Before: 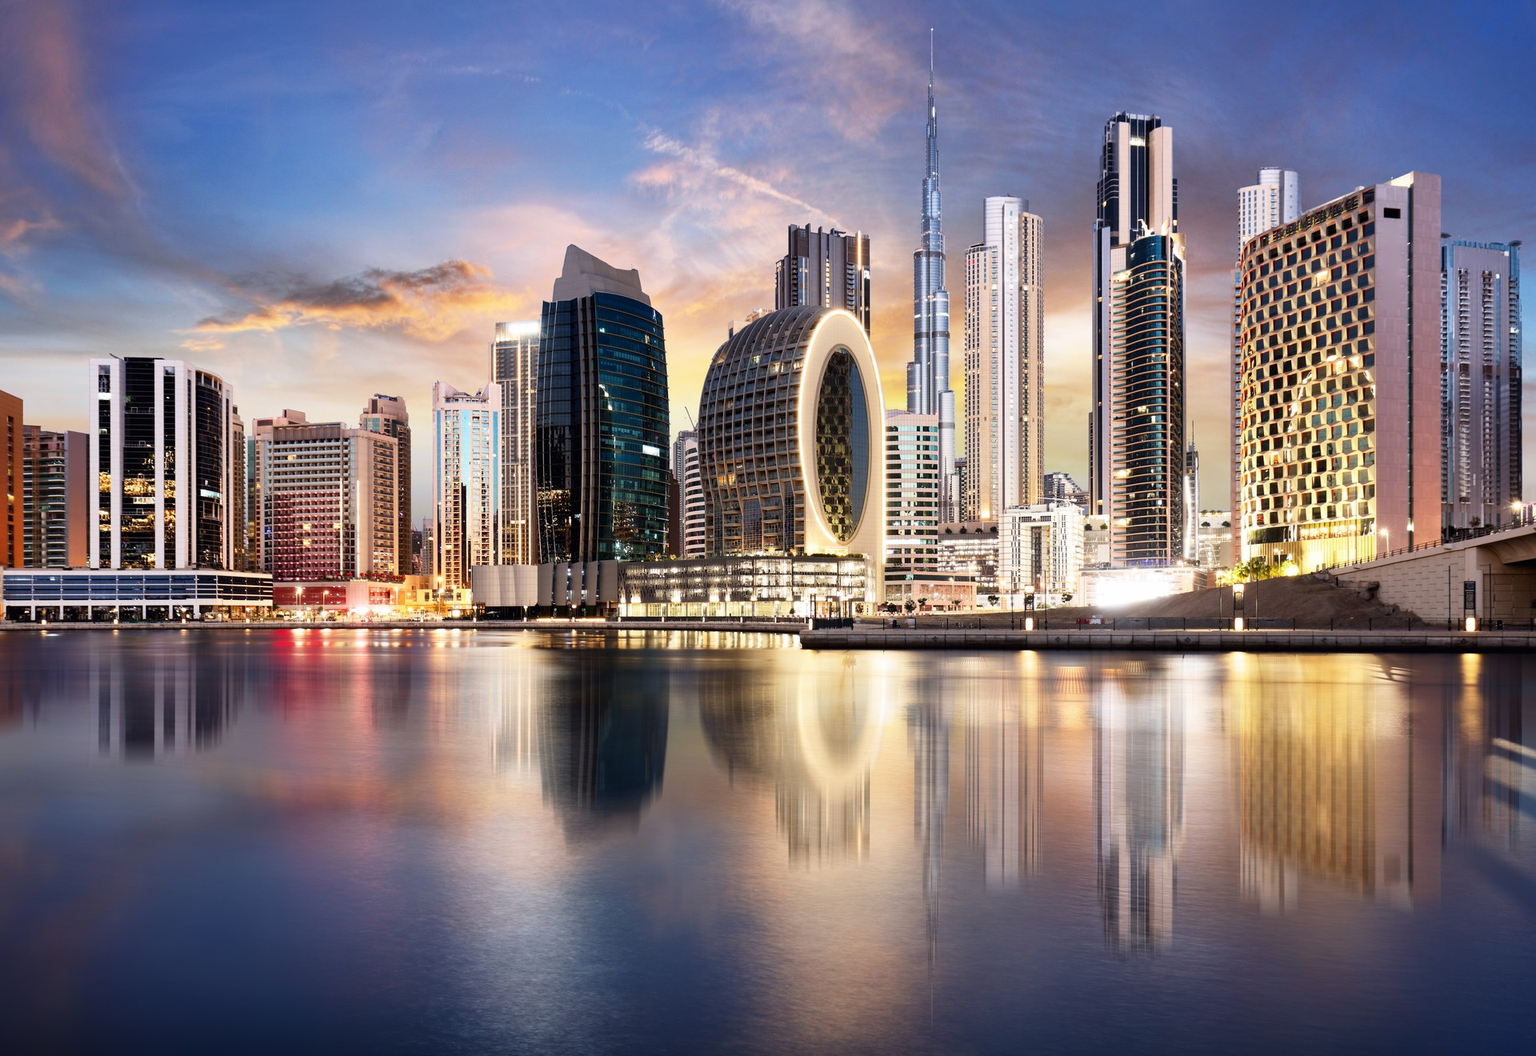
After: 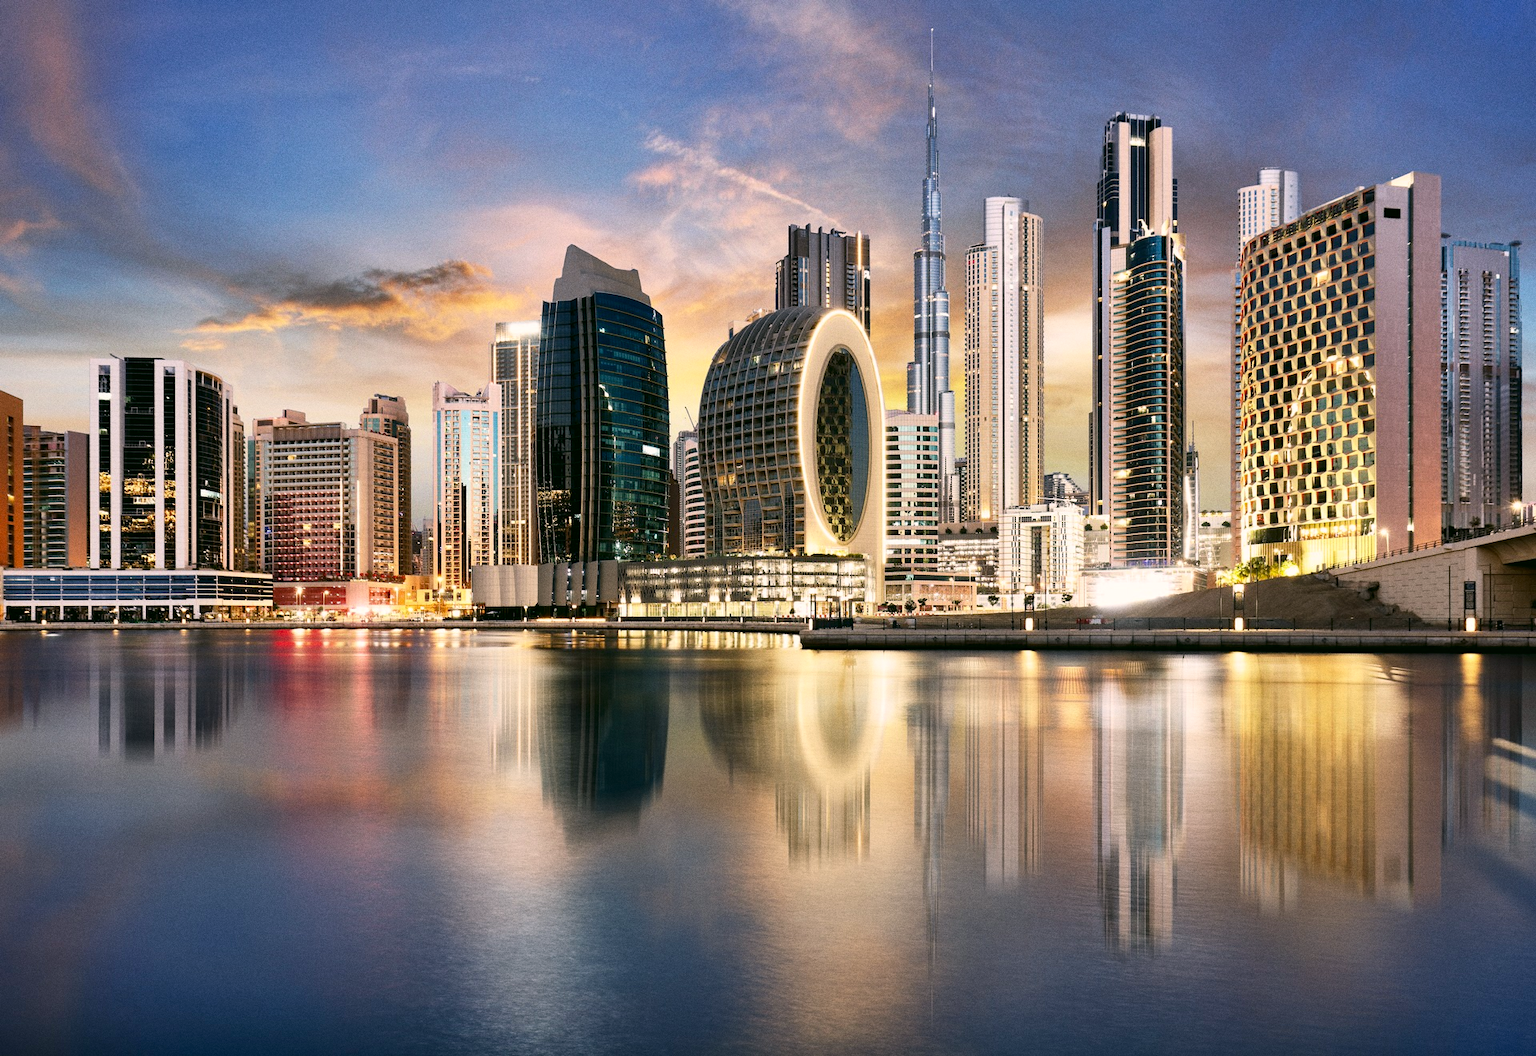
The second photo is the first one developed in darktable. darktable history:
grain: coarseness 0.09 ISO
color correction: highlights a* 4.02, highlights b* 4.98, shadows a* -7.55, shadows b* 4.98
shadows and highlights: shadows color adjustment 97.66%, soften with gaussian
